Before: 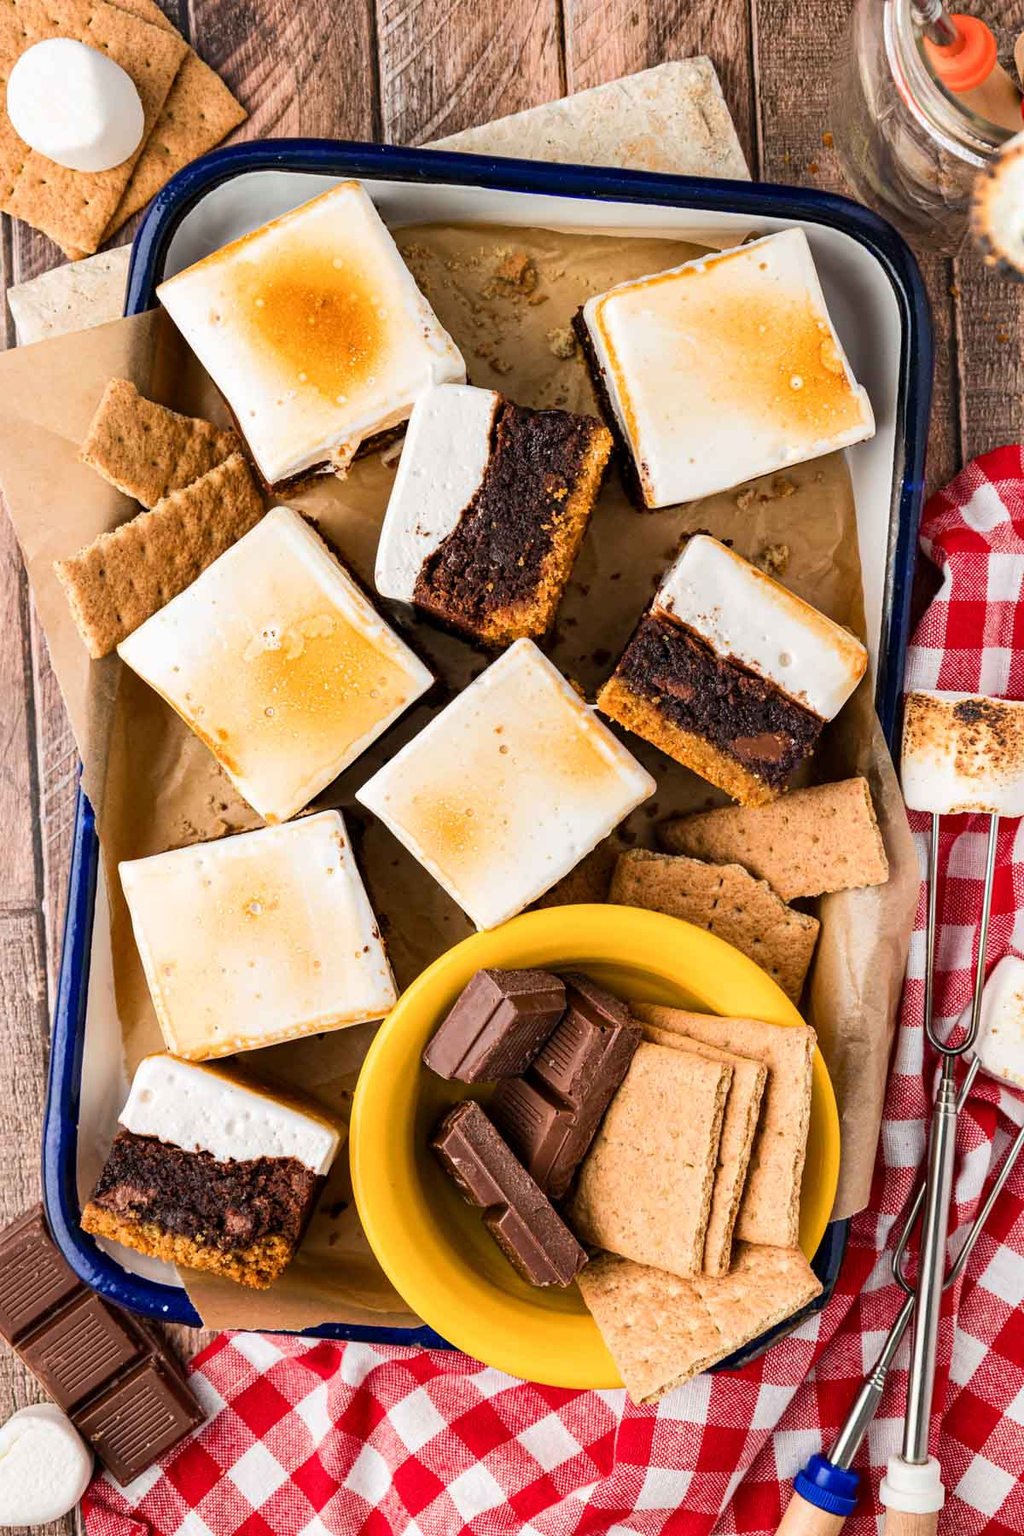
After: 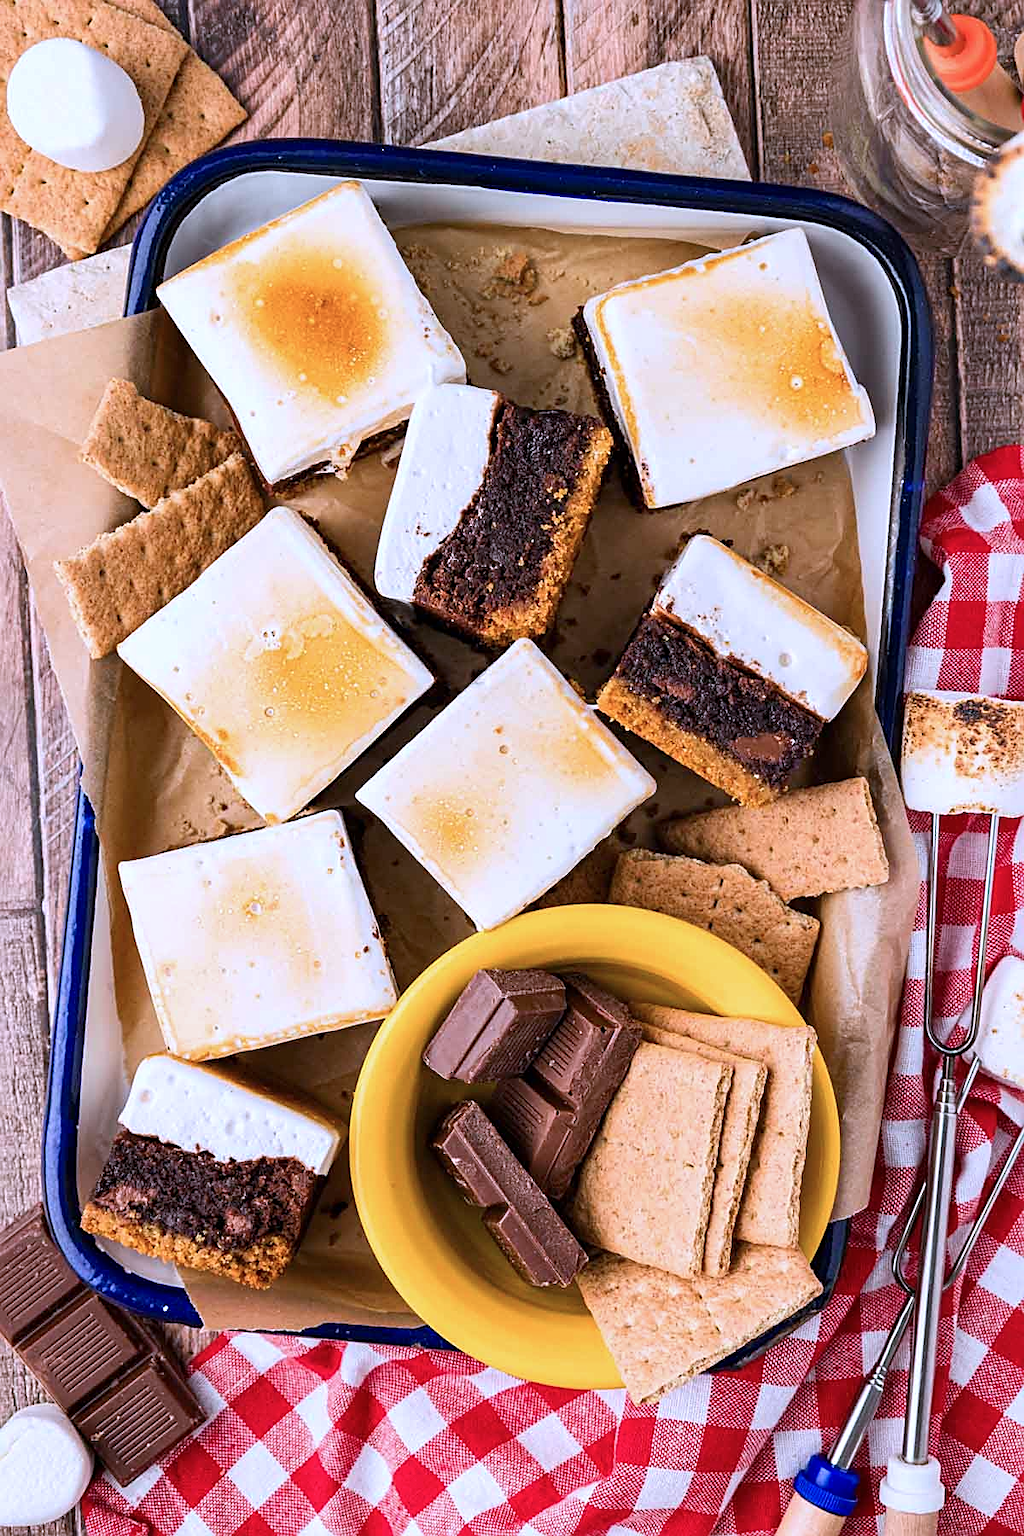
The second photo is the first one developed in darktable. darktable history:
color calibration: illuminant as shot in camera, x 0.377, y 0.393, temperature 4205.72 K
color correction: highlights a* -0.208, highlights b* -0.109
sharpen: on, module defaults
